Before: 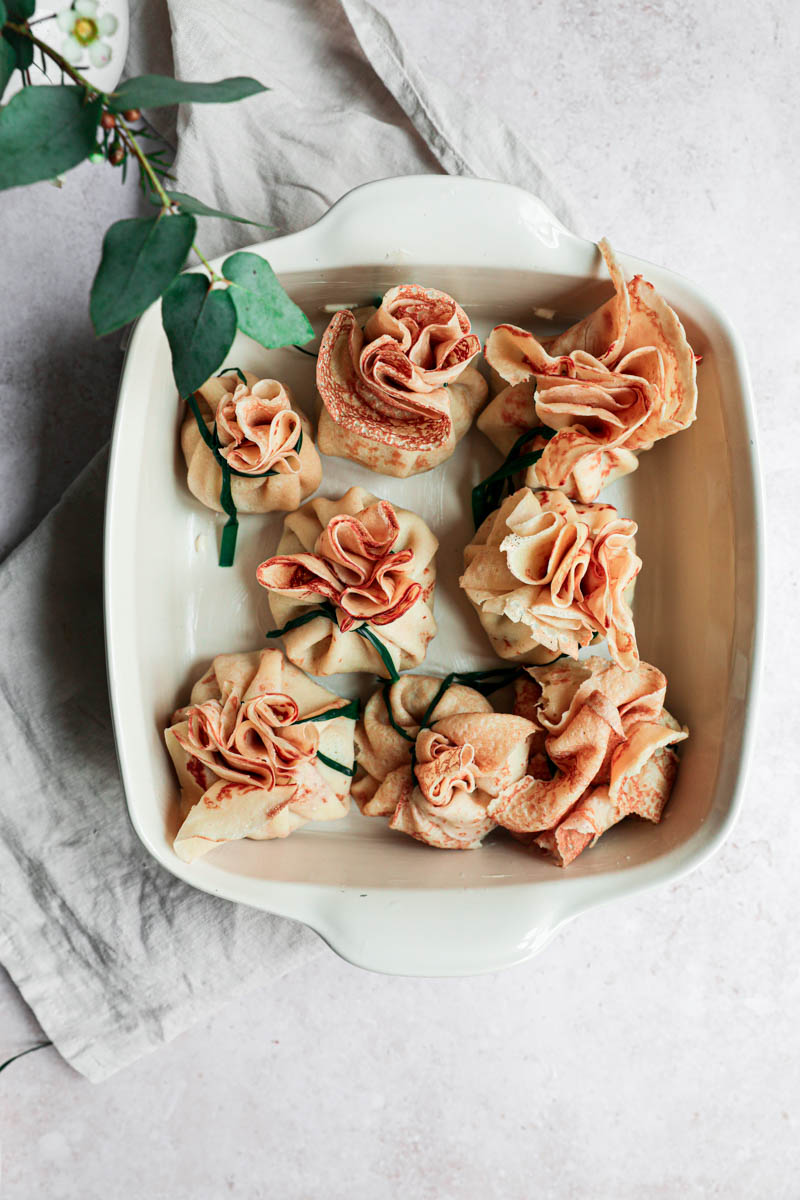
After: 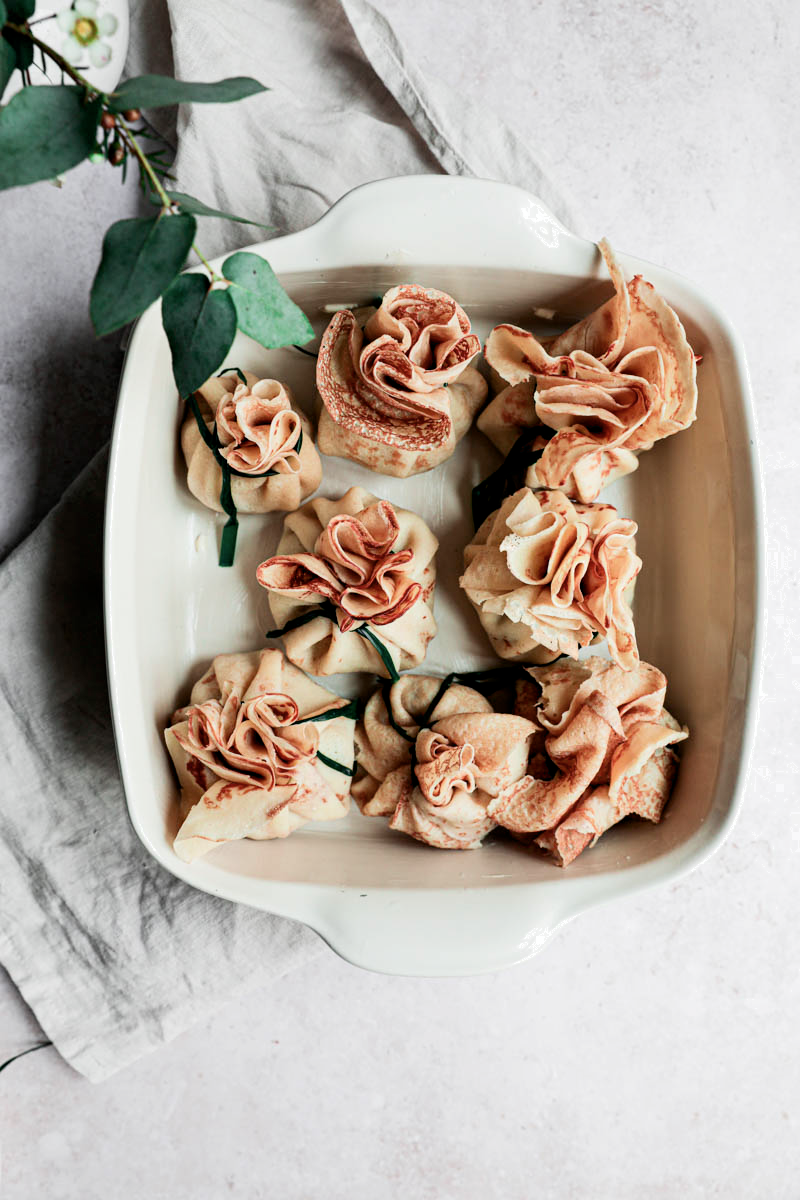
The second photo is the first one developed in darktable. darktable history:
filmic rgb: middle gray luminance 18.22%, black relative exposure -11.56 EV, white relative exposure 2.57 EV, target black luminance 0%, hardness 8.44, latitude 98.6%, contrast 1.082, shadows ↔ highlights balance 0.379%
exposure: black level correction 0.005, exposure 0.015 EV, compensate highlight preservation false
contrast brightness saturation: contrast 0.107, saturation -0.159
